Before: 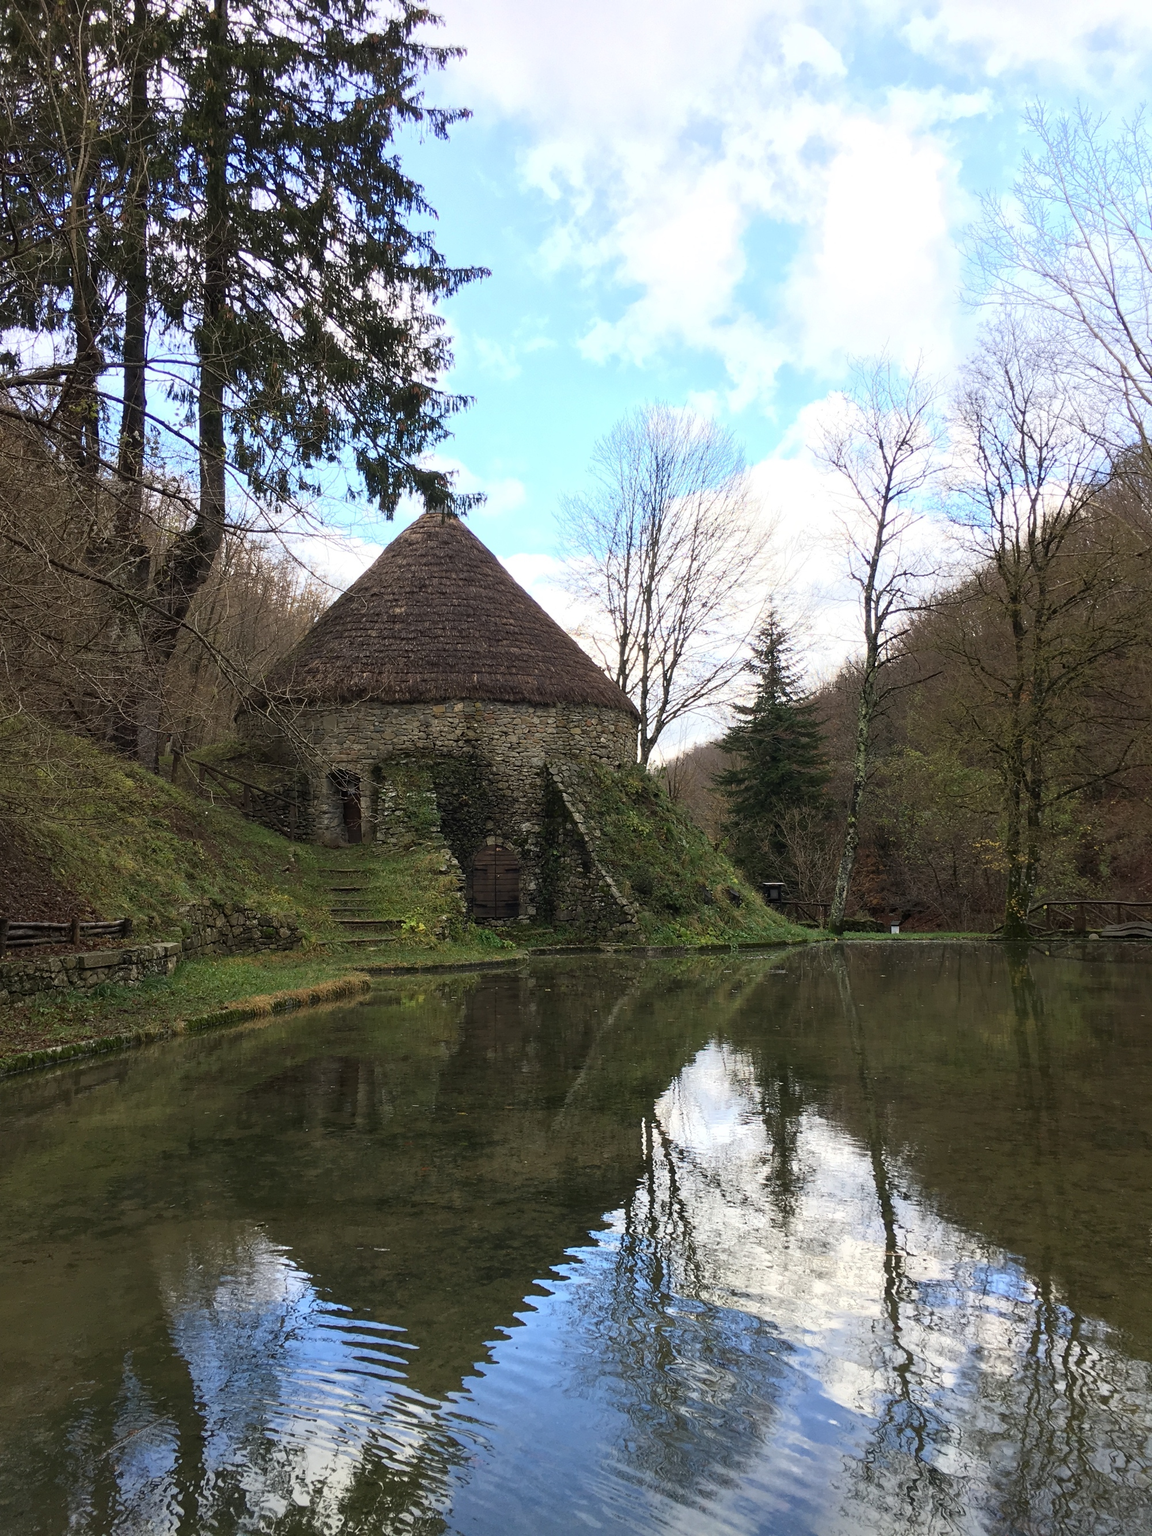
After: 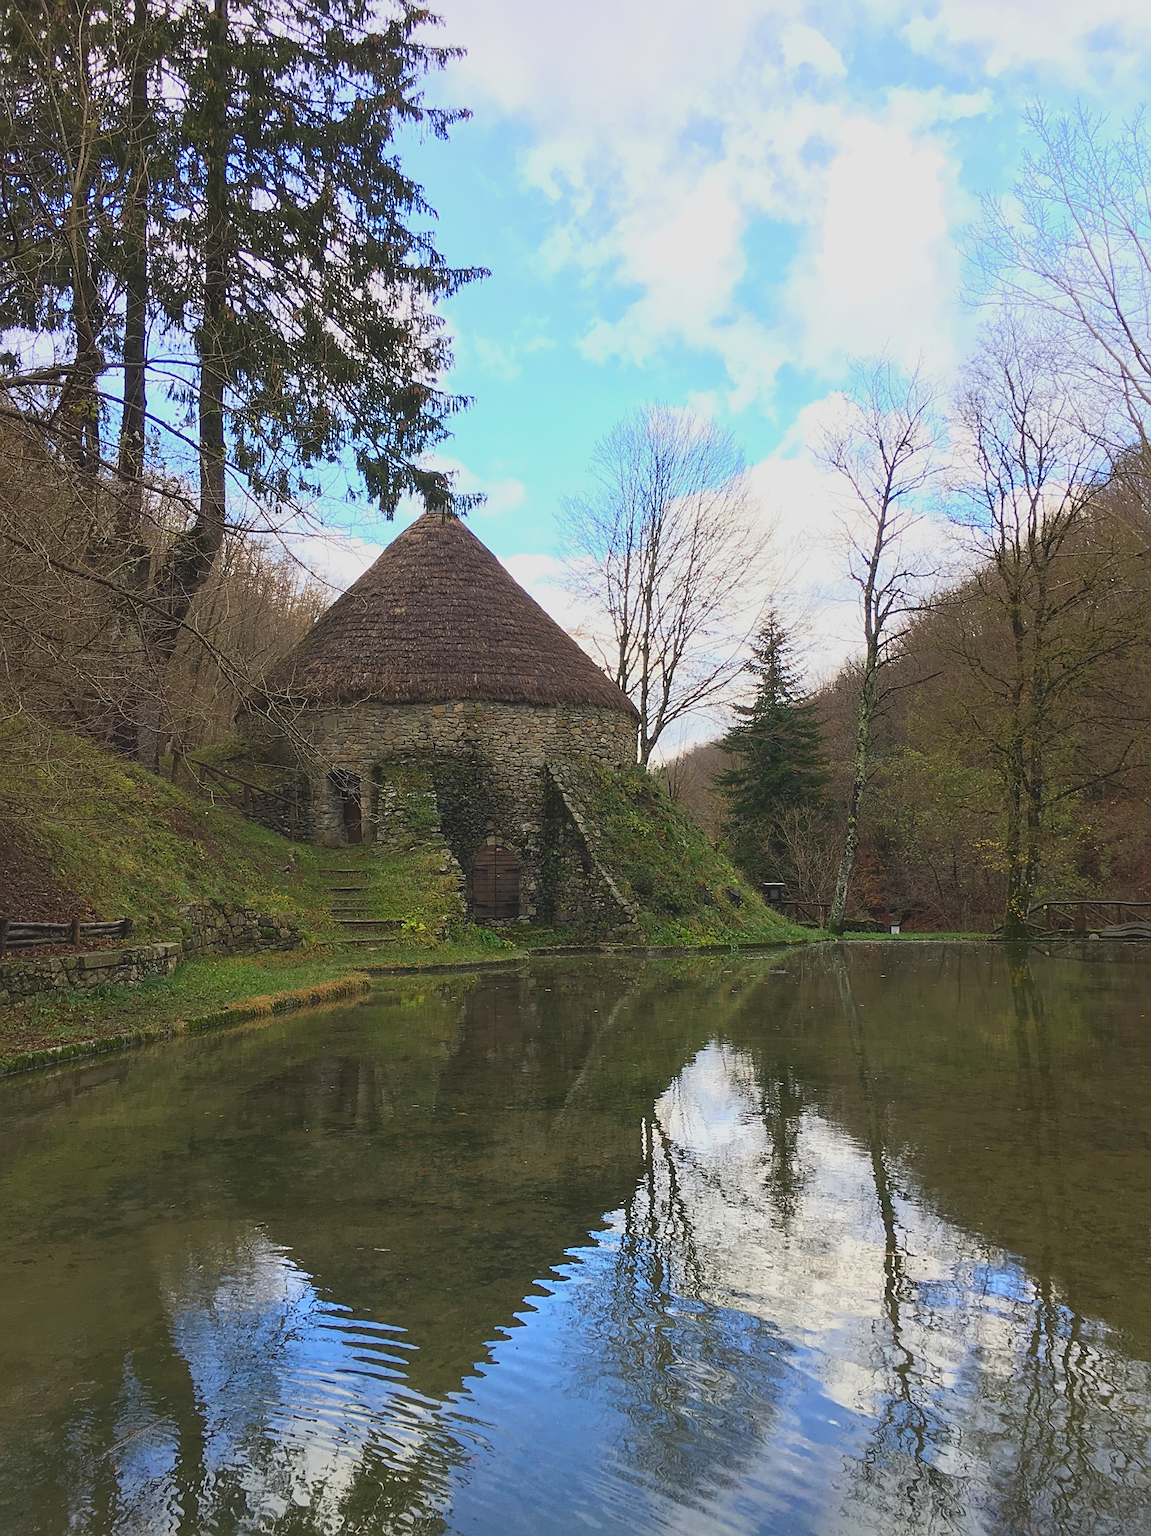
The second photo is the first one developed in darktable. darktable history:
sharpen: on, module defaults
contrast brightness saturation: contrast -0.201, saturation 0.187
